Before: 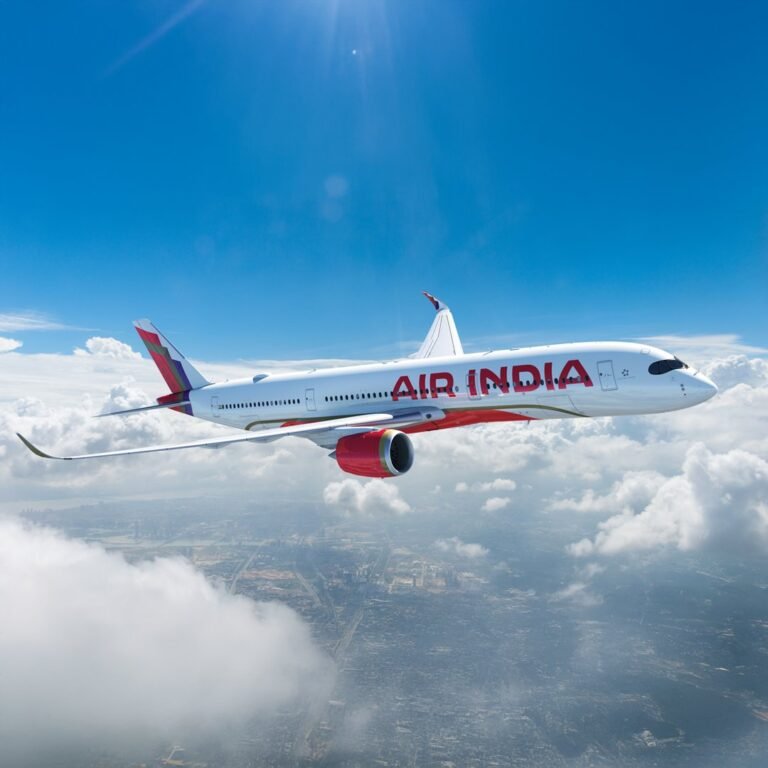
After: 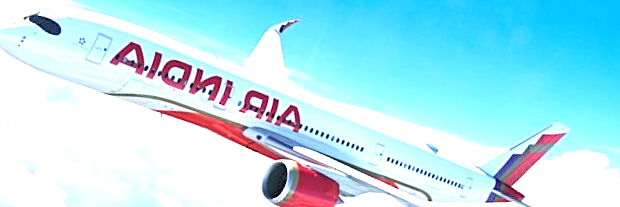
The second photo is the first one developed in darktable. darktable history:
exposure: black level correction 0, exposure 1.388 EV, compensate exposure bias true, compensate highlight preservation false
sharpen: on, module defaults
crop and rotate: angle 16.12°, top 30.835%, bottom 35.653%
